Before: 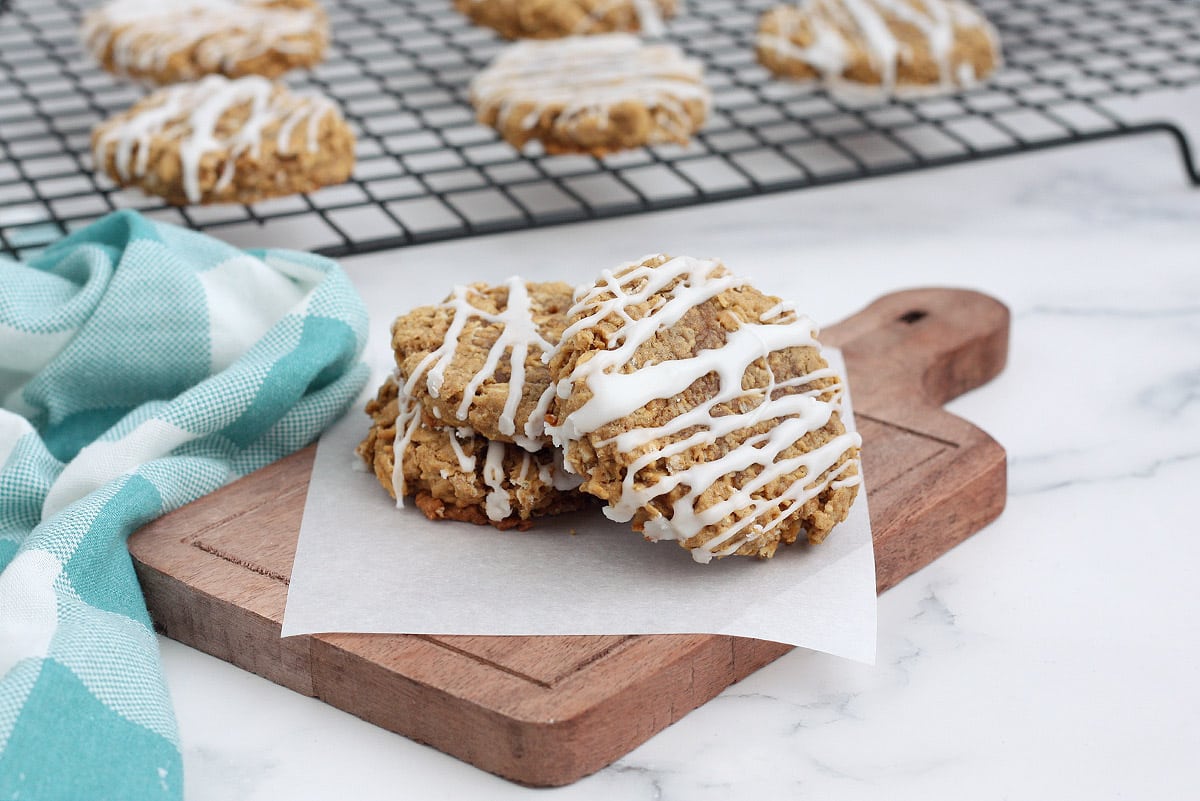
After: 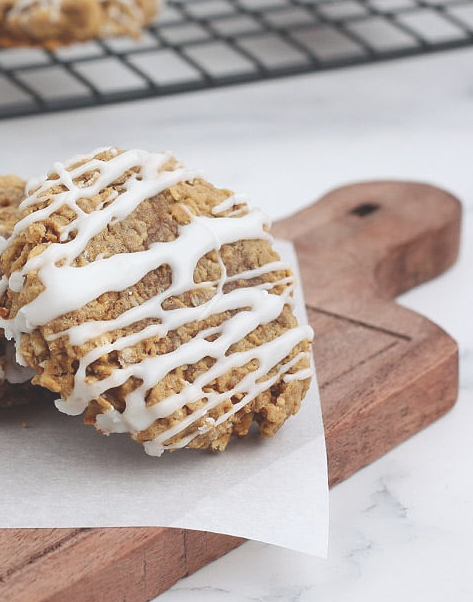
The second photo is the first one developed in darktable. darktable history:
exposure: black level correction -0.023, exposure -0.039 EV, compensate highlight preservation false
crop: left 45.721%, top 13.393%, right 14.118%, bottom 10.01%
